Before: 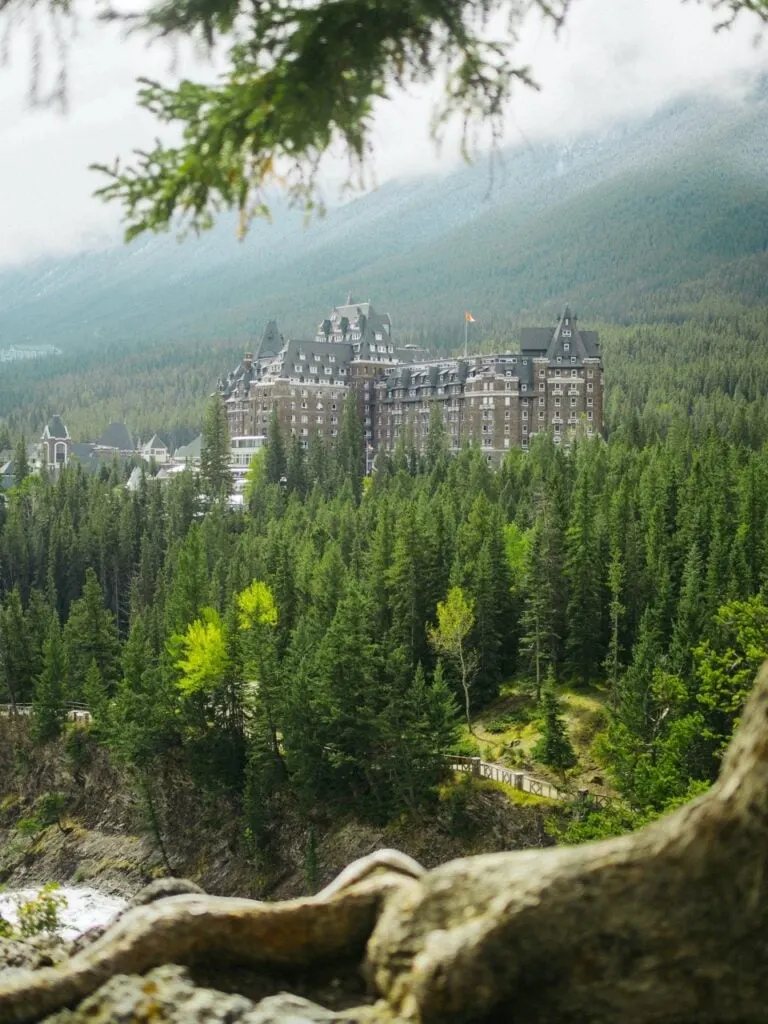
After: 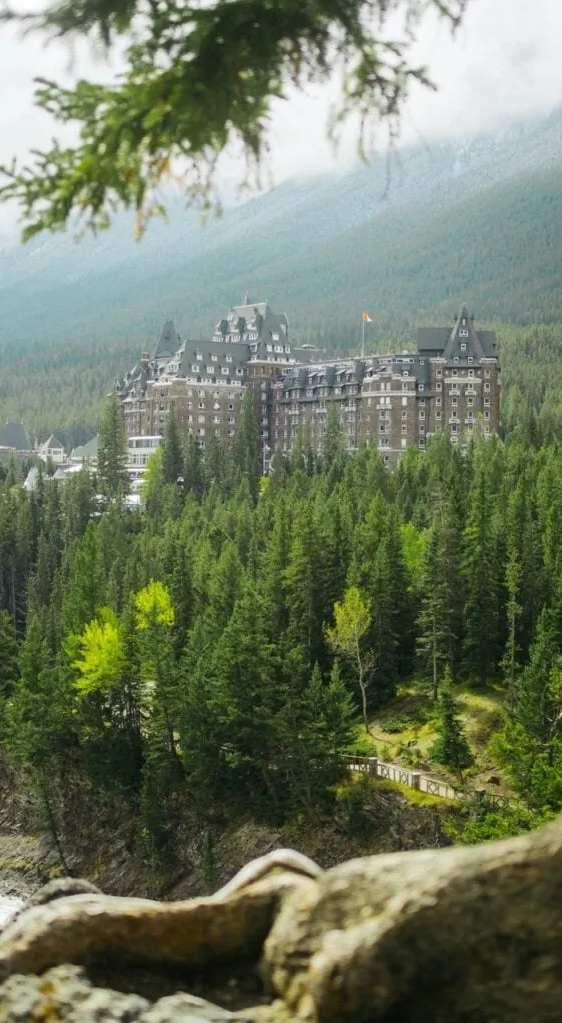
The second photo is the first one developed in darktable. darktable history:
crop: left 13.443%, right 13.31%
